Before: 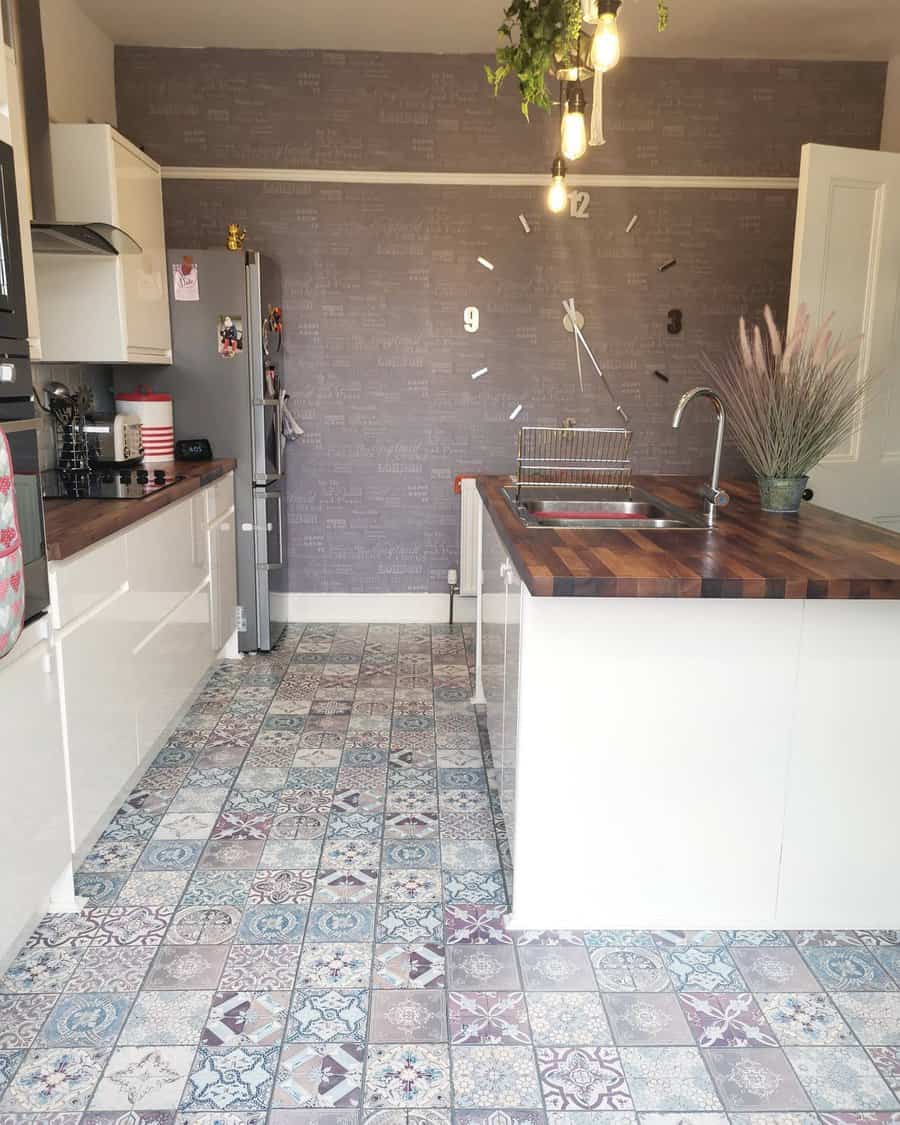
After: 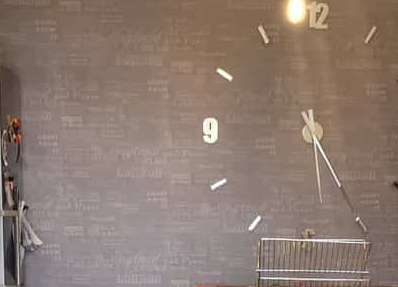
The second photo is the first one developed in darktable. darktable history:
crop: left 29.045%, top 16.834%, right 26.655%, bottom 57.62%
